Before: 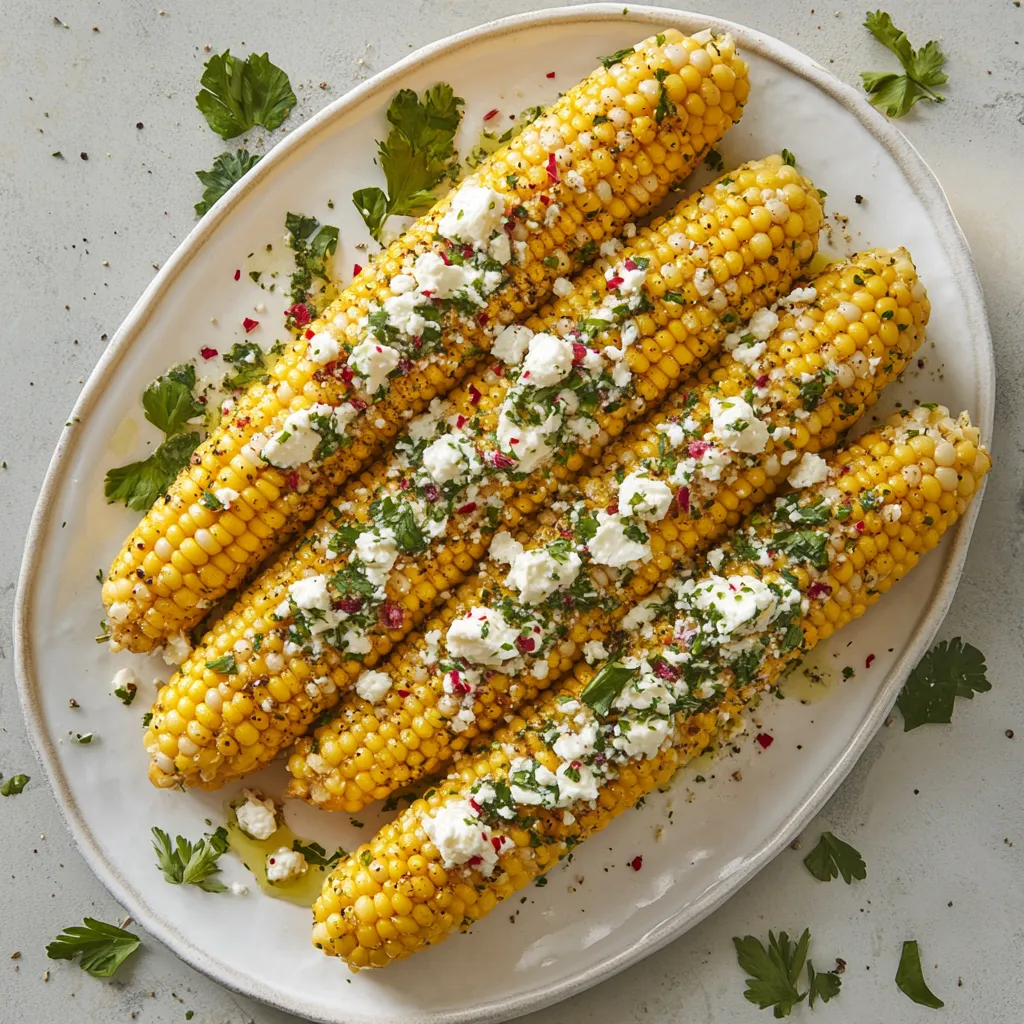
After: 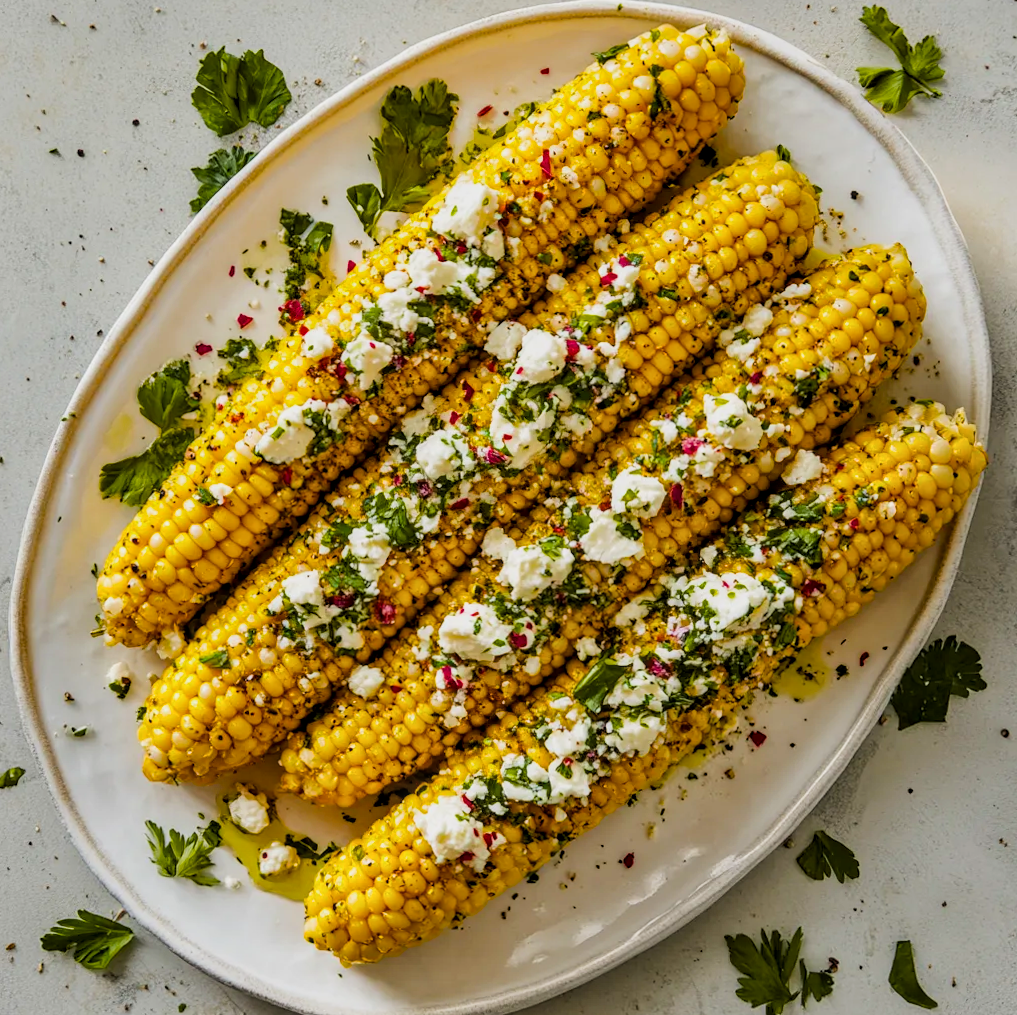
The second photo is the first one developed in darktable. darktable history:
local contrast: on, module defaults
color balance rgb: linear chroma grading › global chroma 10%, perceptual saturation grading › global saturation 30%, global vibrance 10%
shadows and highlights: shadows 37.27, highlights -28.18, soften with gaussian
color balance: contrast fulcrum 17.78%
rotate and perspective: rotation 0.192°, lens shift (horizontal) -0.015, crop left 0.005, crop right 0.996, crop top 0.006, crop bottom 0.99
filmic rgb: black relative exposure -5 EV, white relative exposure 3.5 EV, hardness 3.19, contrast 1.2, highlights saturation mix -50%
